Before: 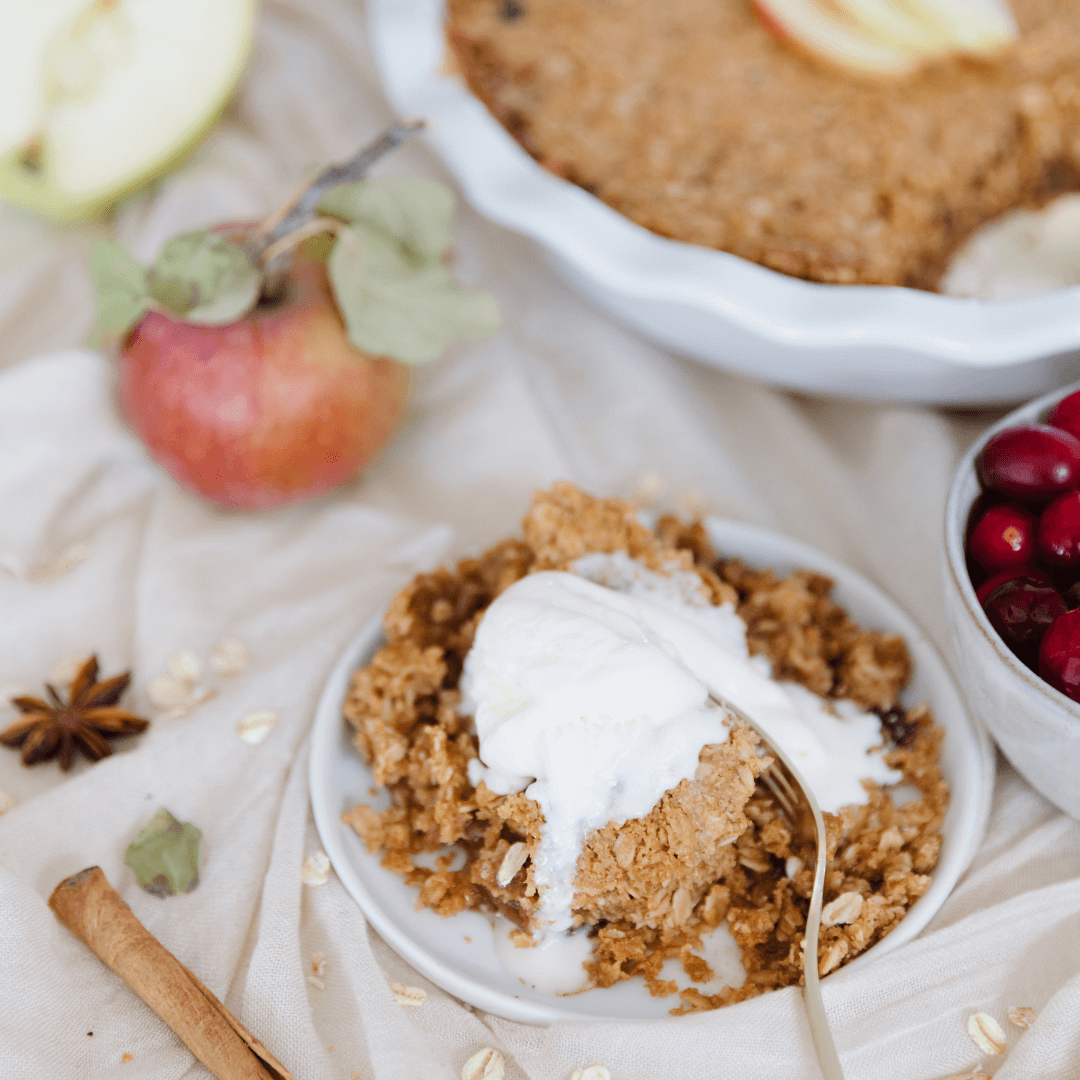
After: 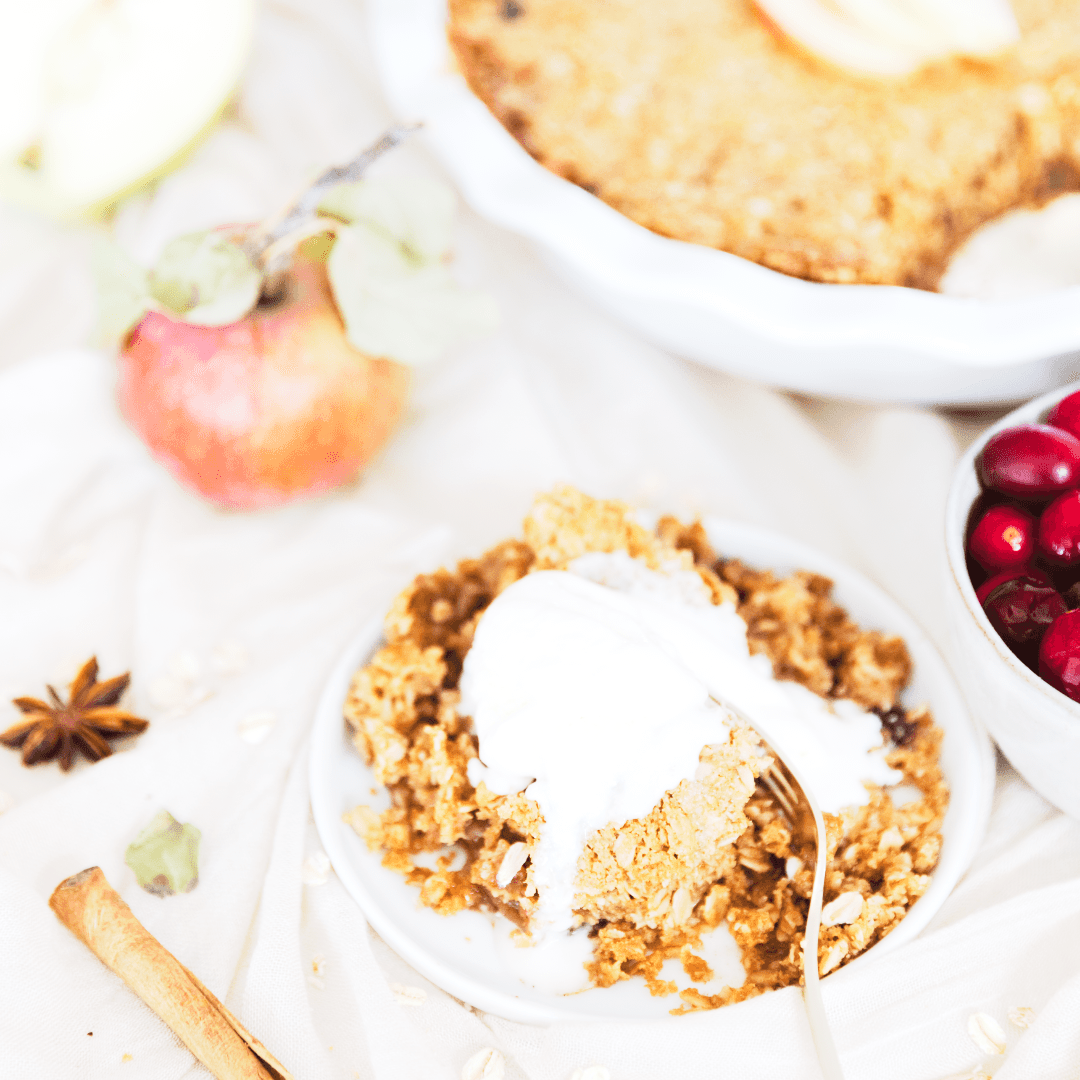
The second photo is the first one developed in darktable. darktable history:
exposure: exposure 1 EV, compensate highlight preservation false
base curve: curves: ch0 [(0, 0) (0.088, 0.125) (0.176, 0.251) (0.354, 0.501) (0.613, 0.749) (1, 0.877)], preserve colors none
